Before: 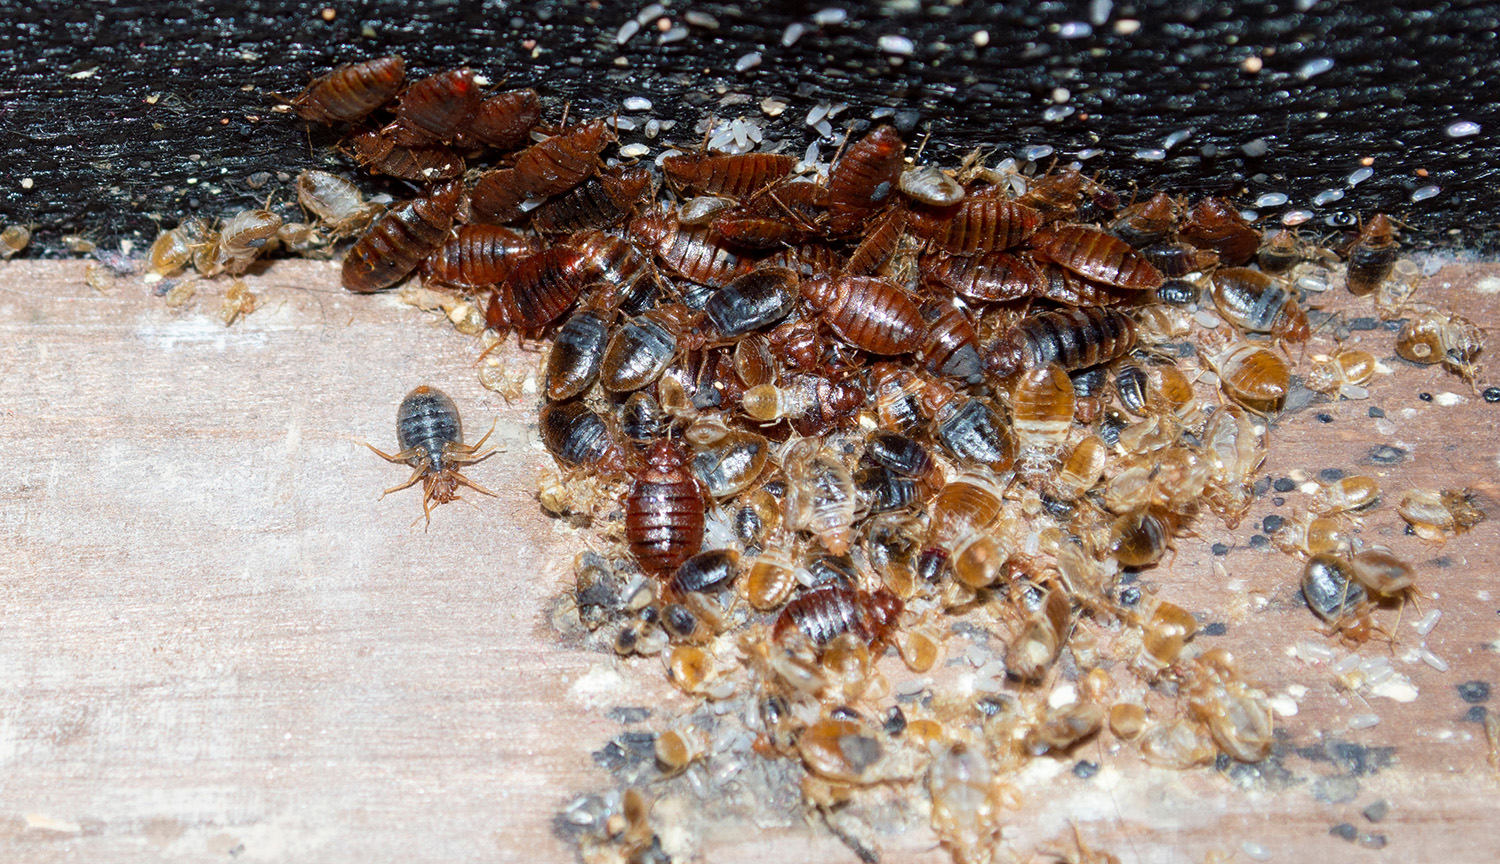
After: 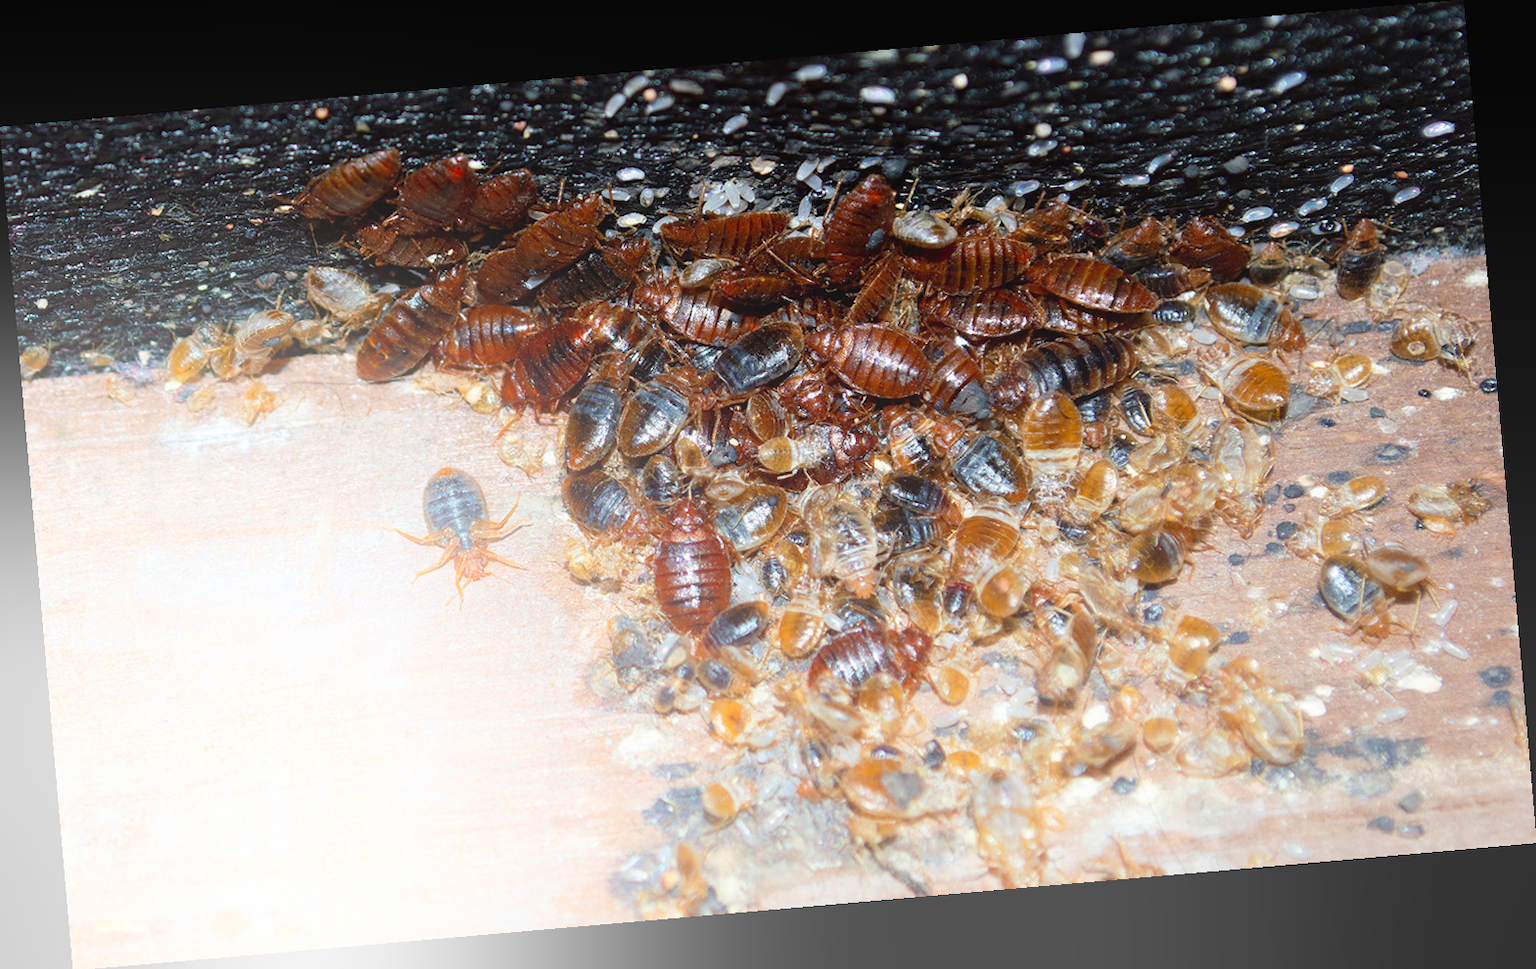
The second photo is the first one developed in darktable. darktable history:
bloom: size 38%, threshold 95%, strength 30%
exposure: compensate highlight preservation false
vibrance: on, module defaults
rotate and perspective: rotation -4.98°, automatic cropping off
